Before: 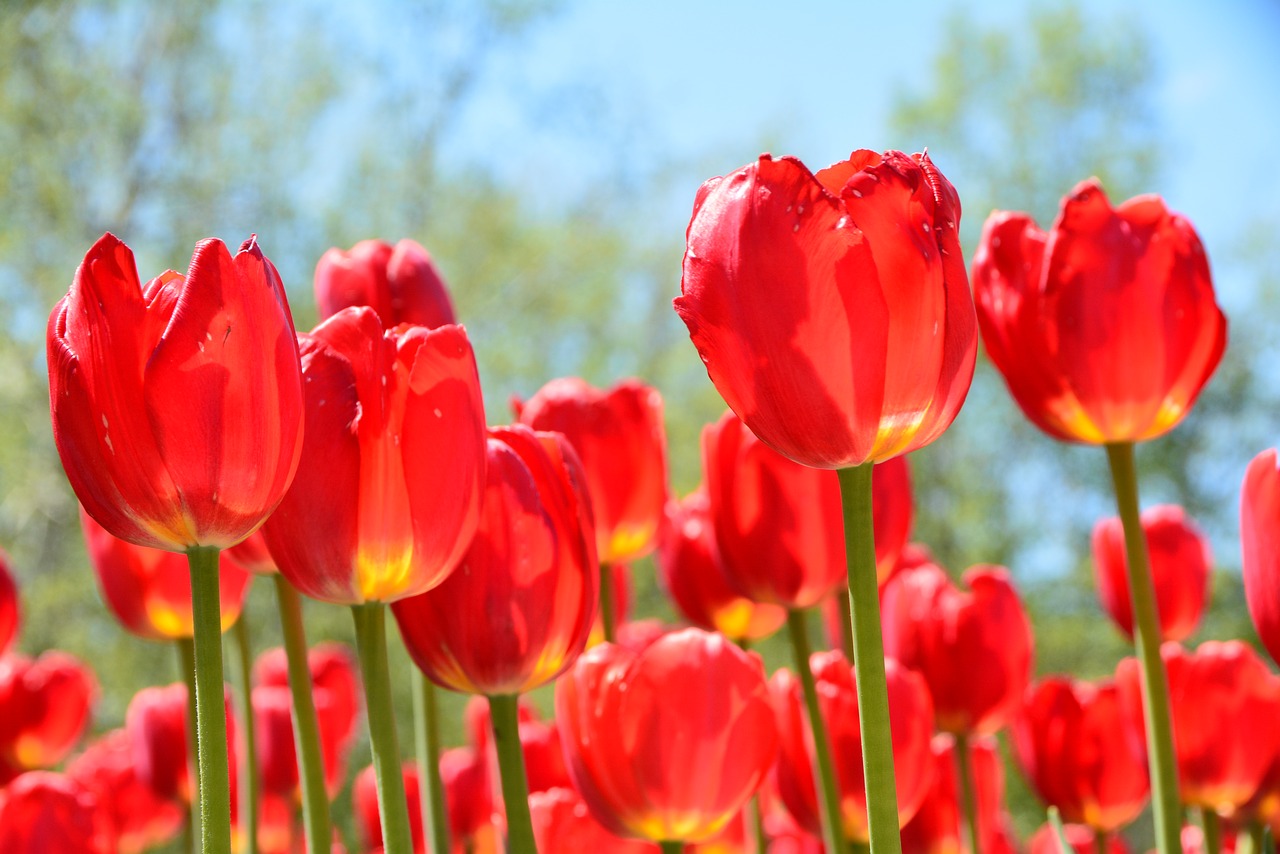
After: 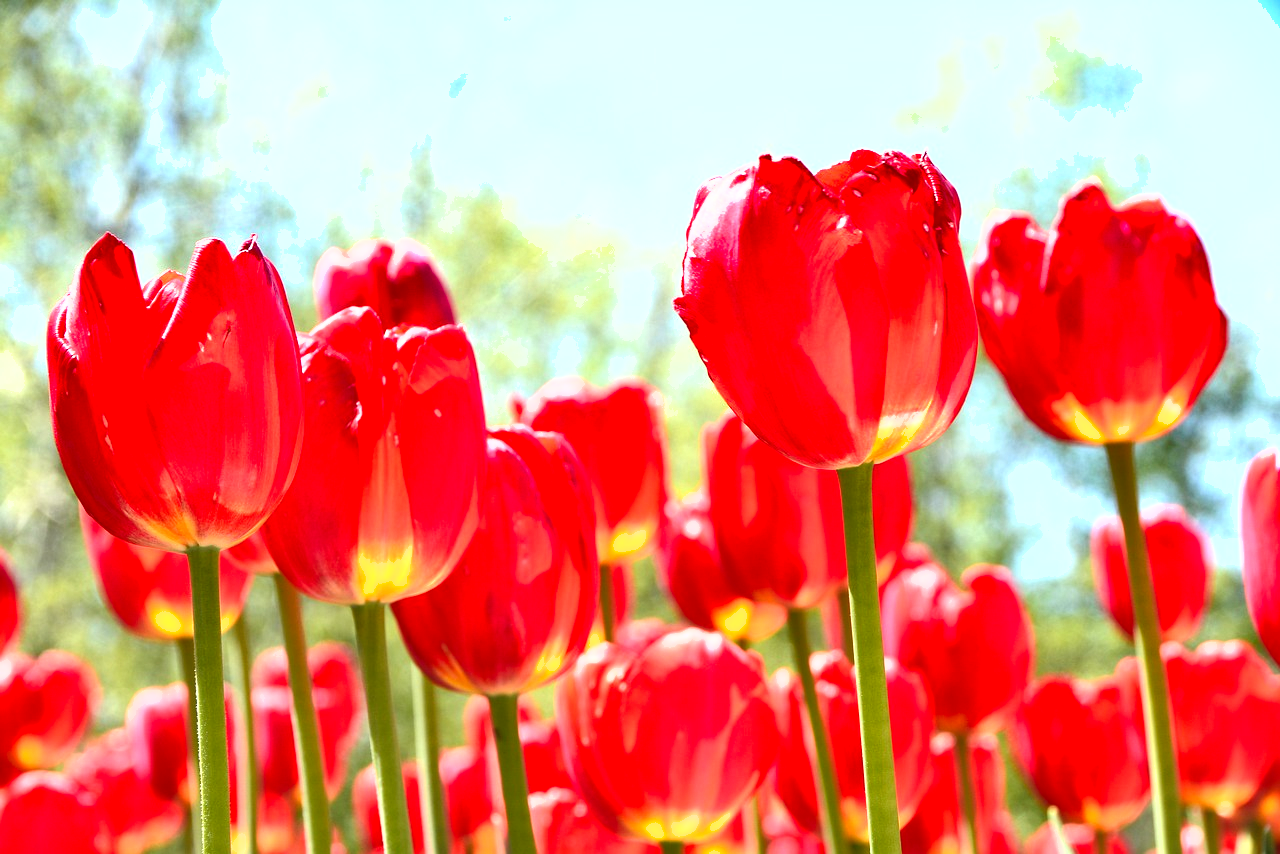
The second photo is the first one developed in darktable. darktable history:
tone equalizer: -8 EV -1.12 EV, -7 EV -1.01 EV, -6 EV -0.841 EV, -5 EV -0.54 EV, -3 EV 0.585 EV, -2 EV 0.865 EV, -1 EV 0.998 EV, +0 EV 1.07 EV, luminance estimator HSV value / RGB max
shadows and highlights: shadows 33.5, highlights -47.18, compress 49.69%, soften with gaussian
